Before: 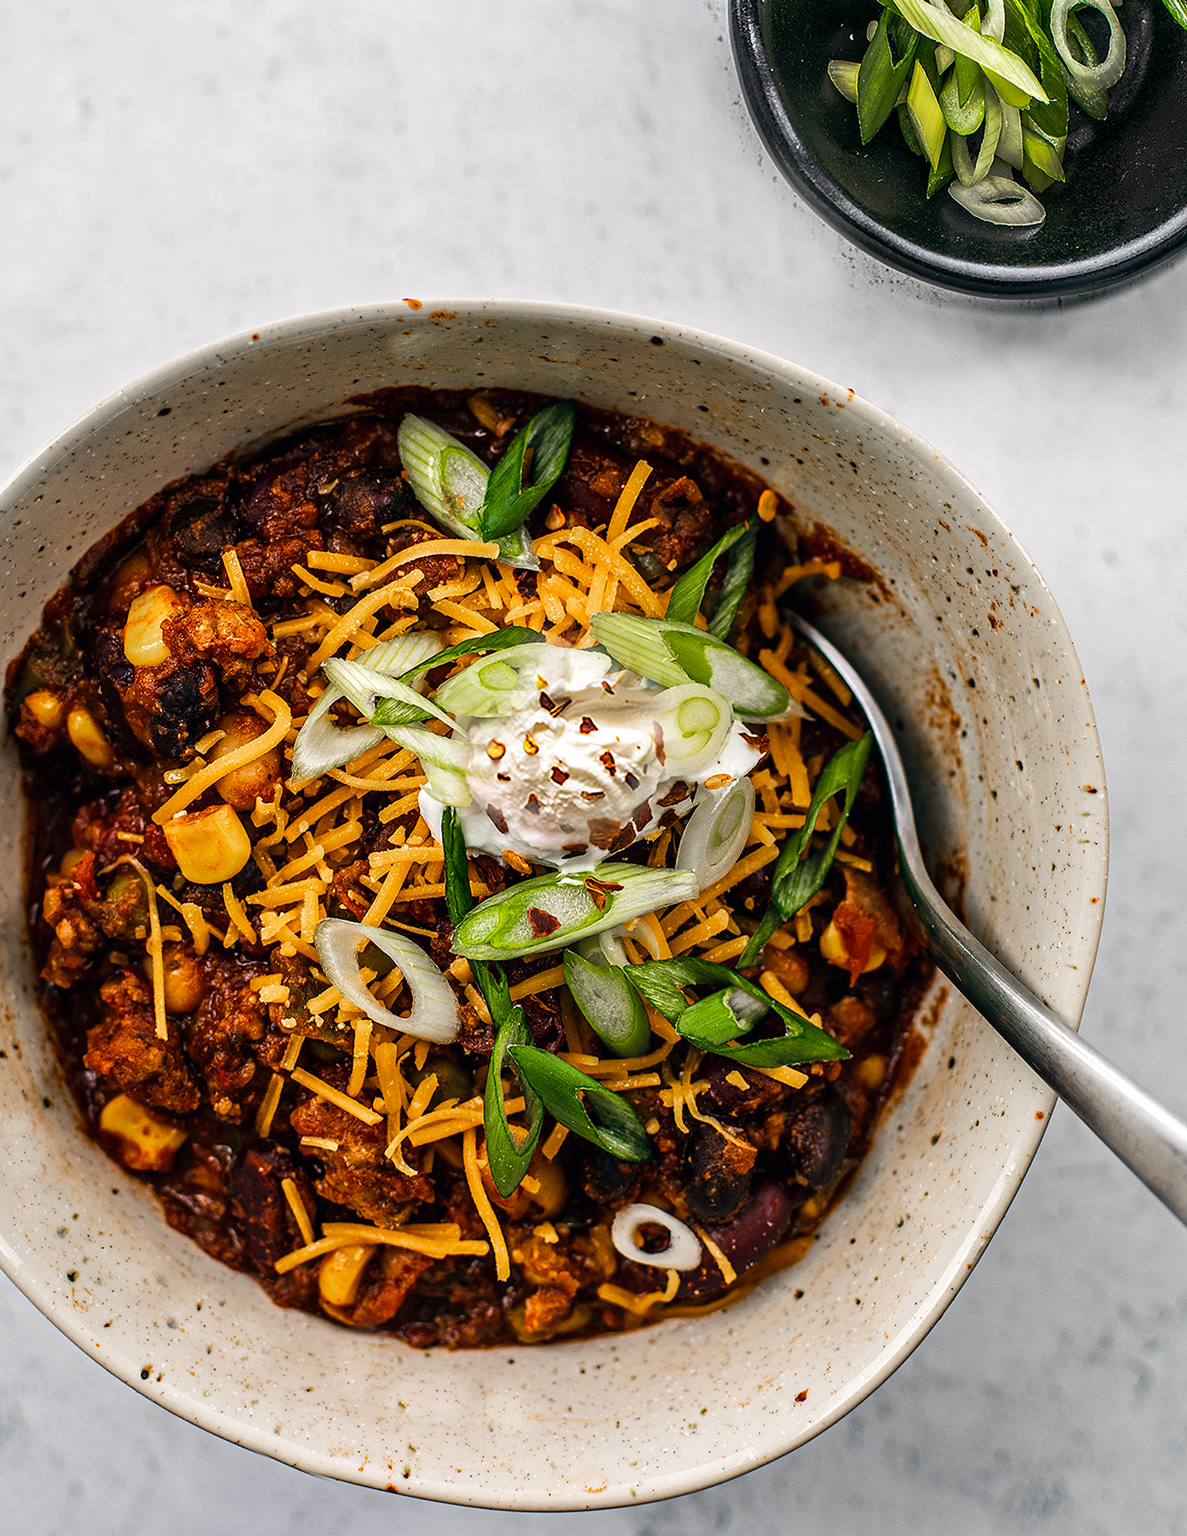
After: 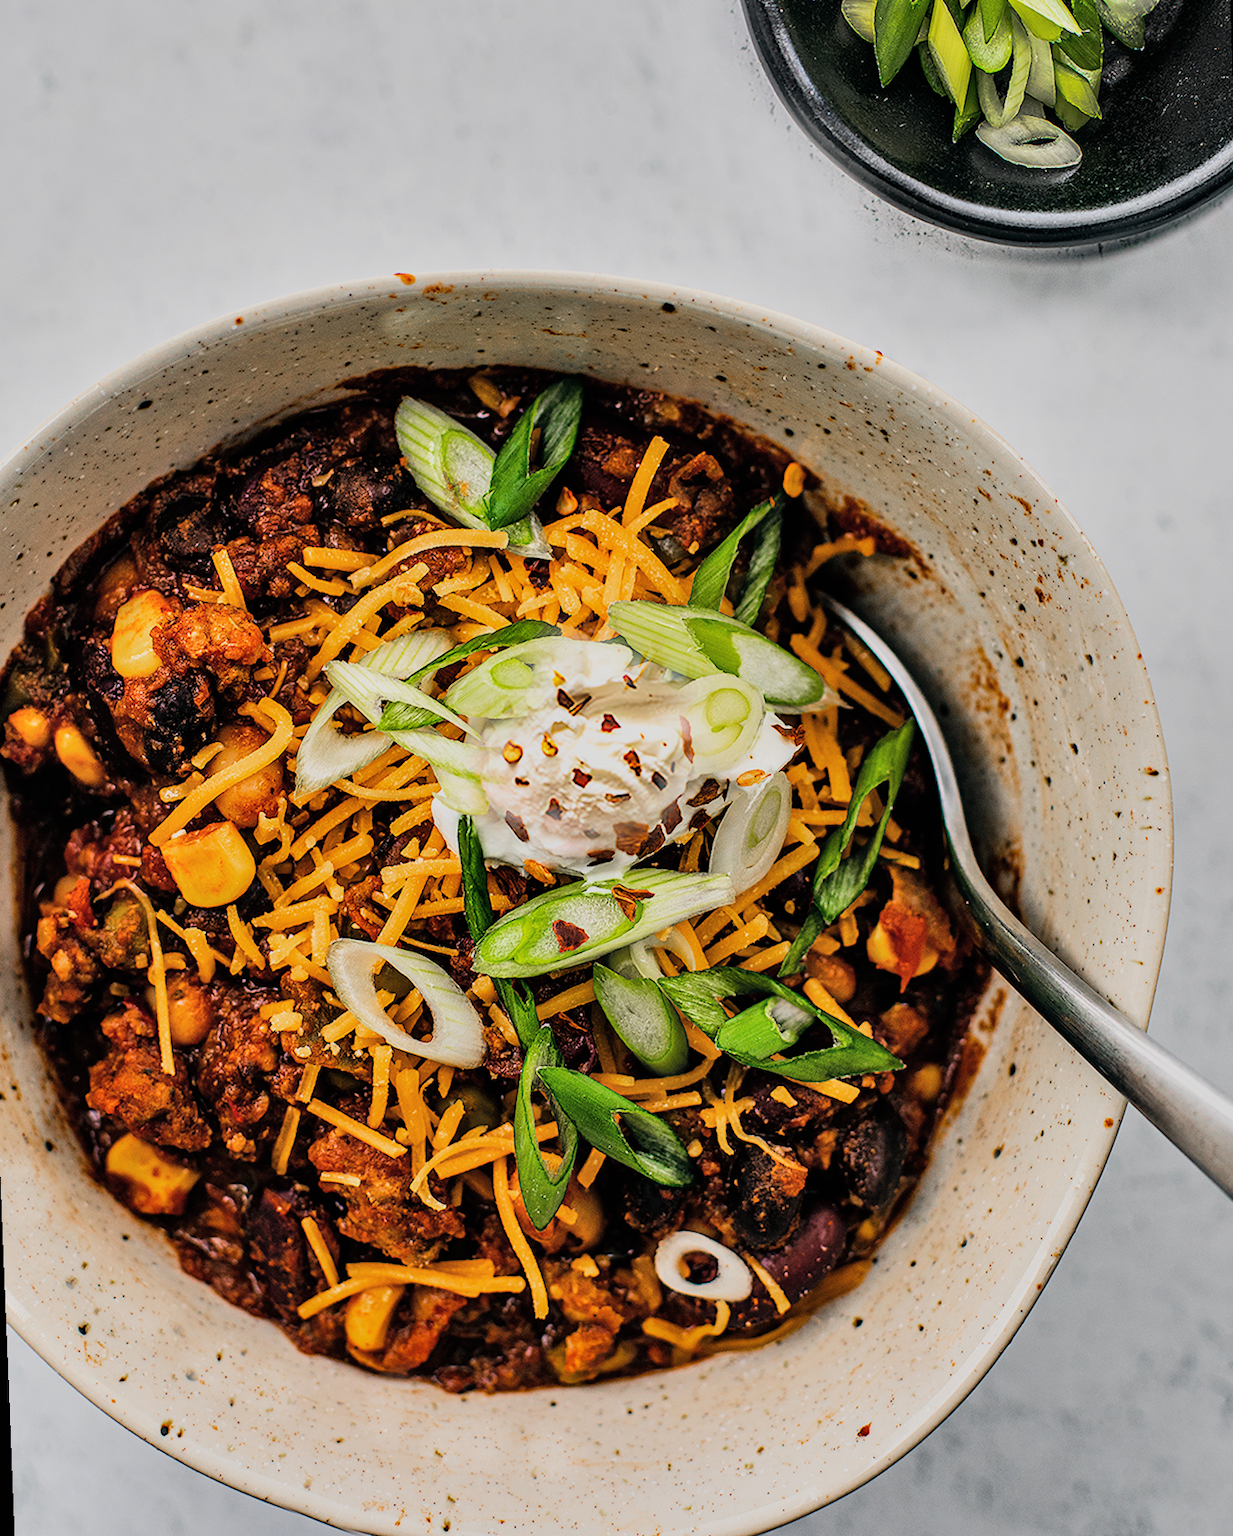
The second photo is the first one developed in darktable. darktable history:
filmic rgb: black relative exposure -7.15 EV, white relative exposure 5.36 EV, hardness 3.02, color science v6 (2022)
shadows and highlights: shadows 52.42, soften with gaussian
rotate and perspective: rotation -2.12°, lens shift (vertical) 0.009, lens shift (horizontal) -0.008, automatic cropping original format, crop left 0.036, crop right 0.964, crop top 0.05, crop bottom 0.959
exposure: black level correction -0.002, exposure 0.54 EV, compensate highlight preservation false
